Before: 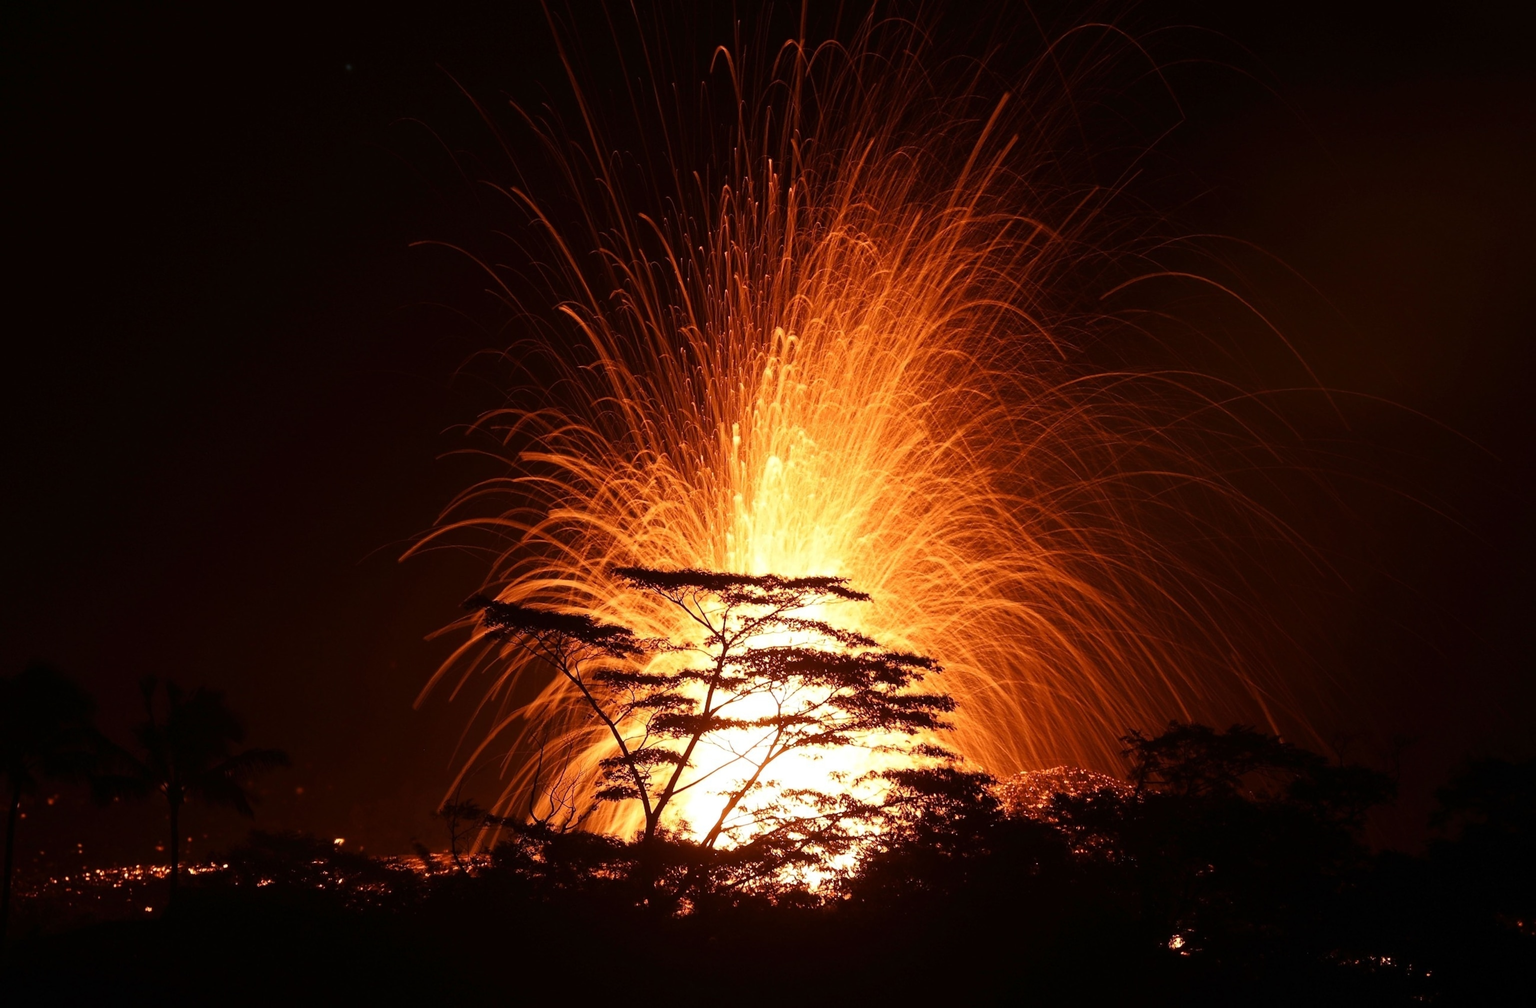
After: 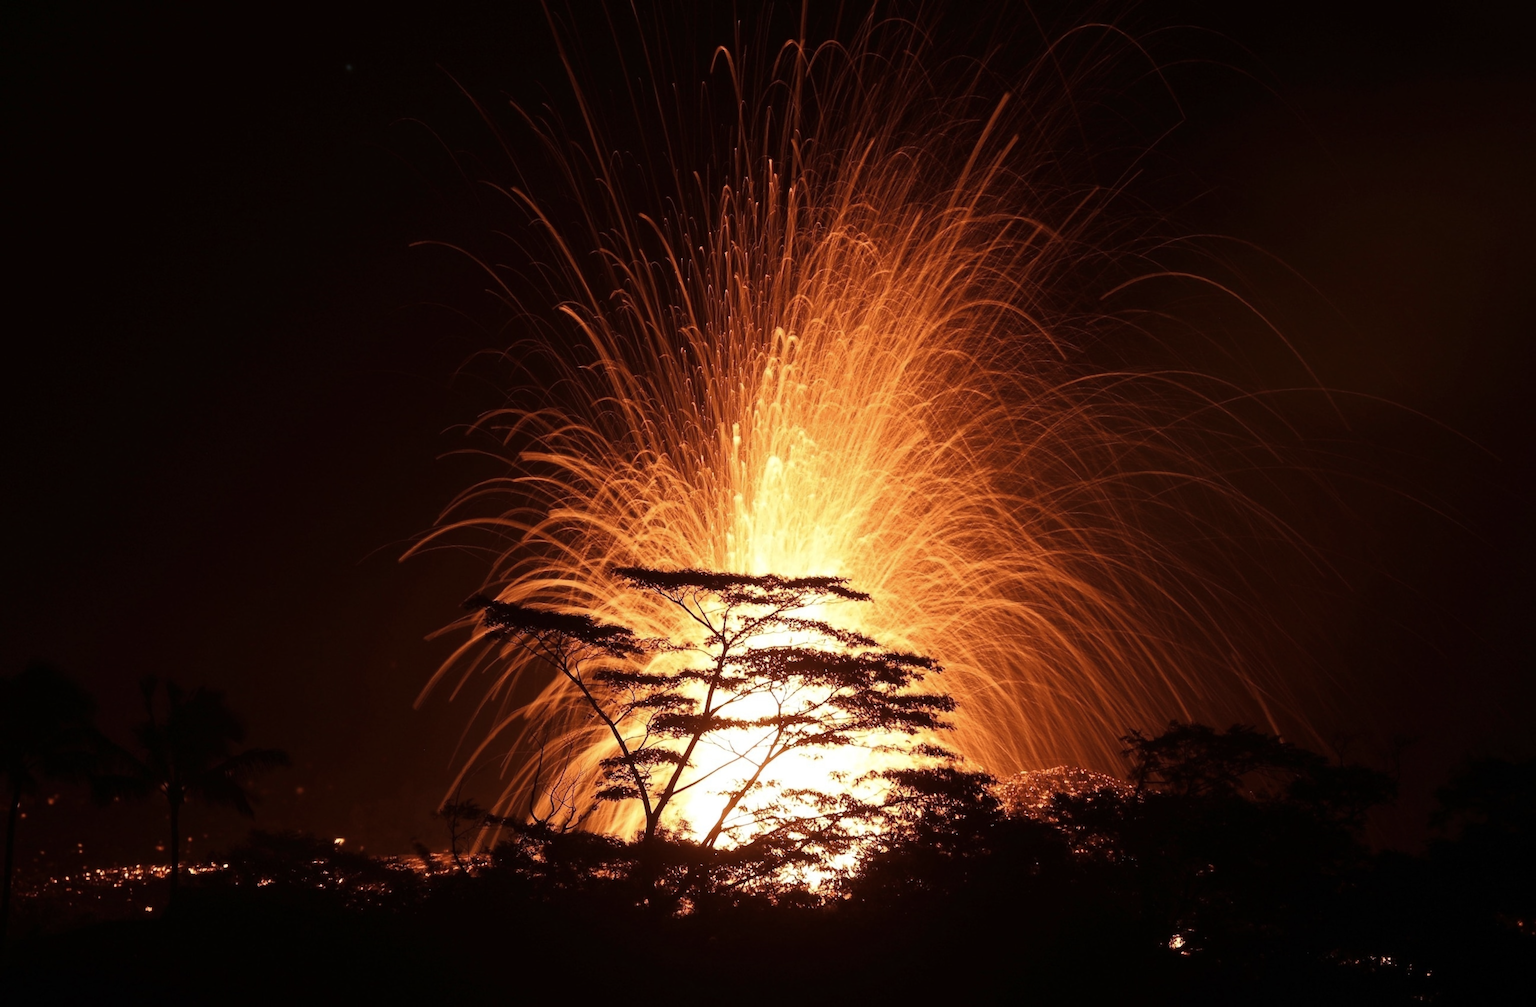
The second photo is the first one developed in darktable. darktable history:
color contrast: green-magenta contrast 0.84, blue-yellow contrast 0.86
white balance: emerald 1
